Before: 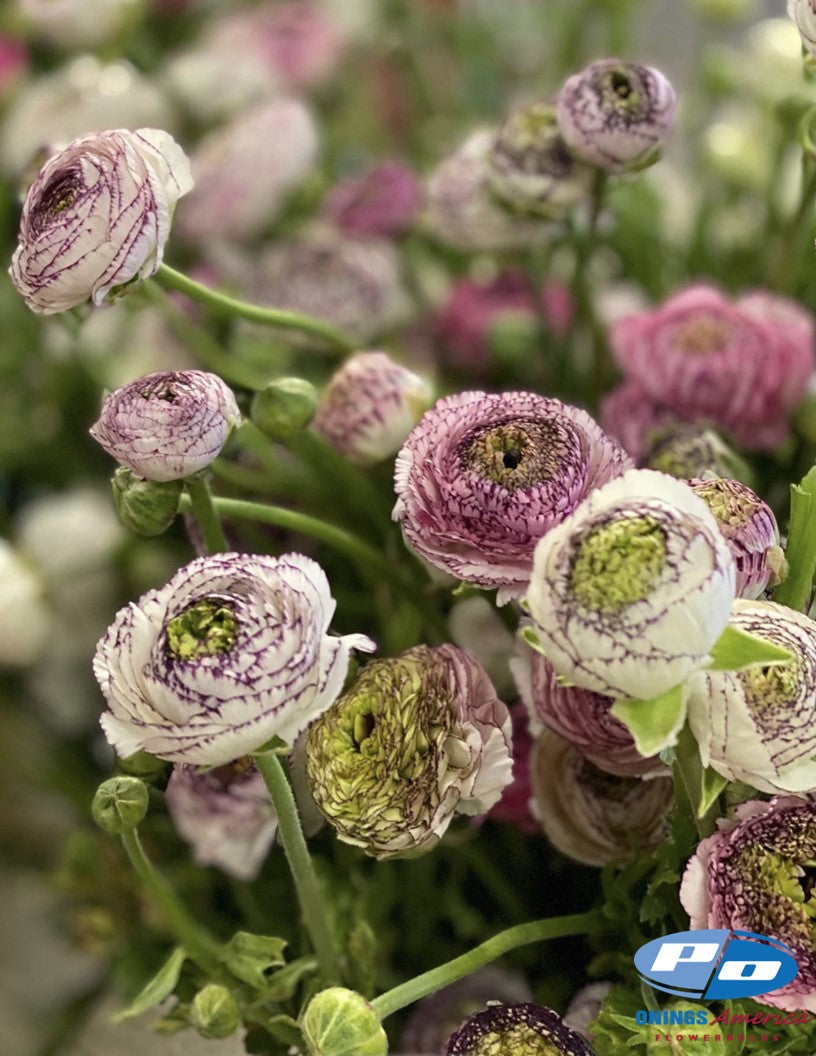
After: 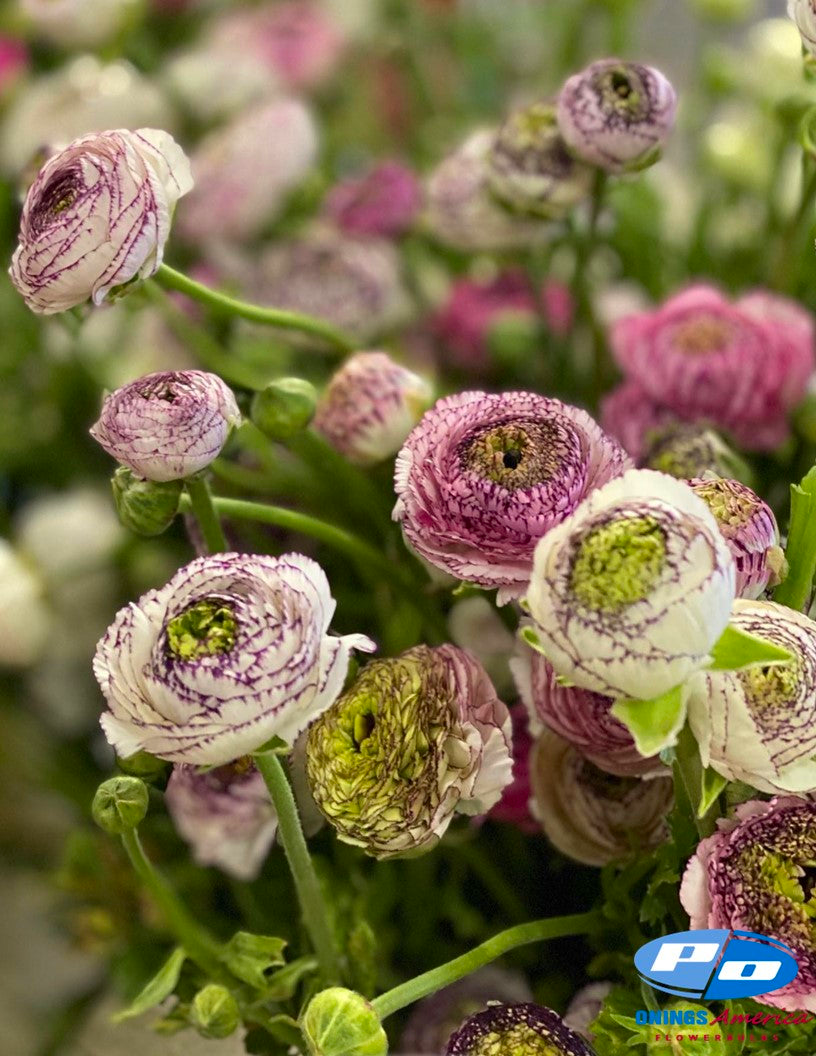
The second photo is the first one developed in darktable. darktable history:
color correction: highlights b* 0.056, saturation 1.34
